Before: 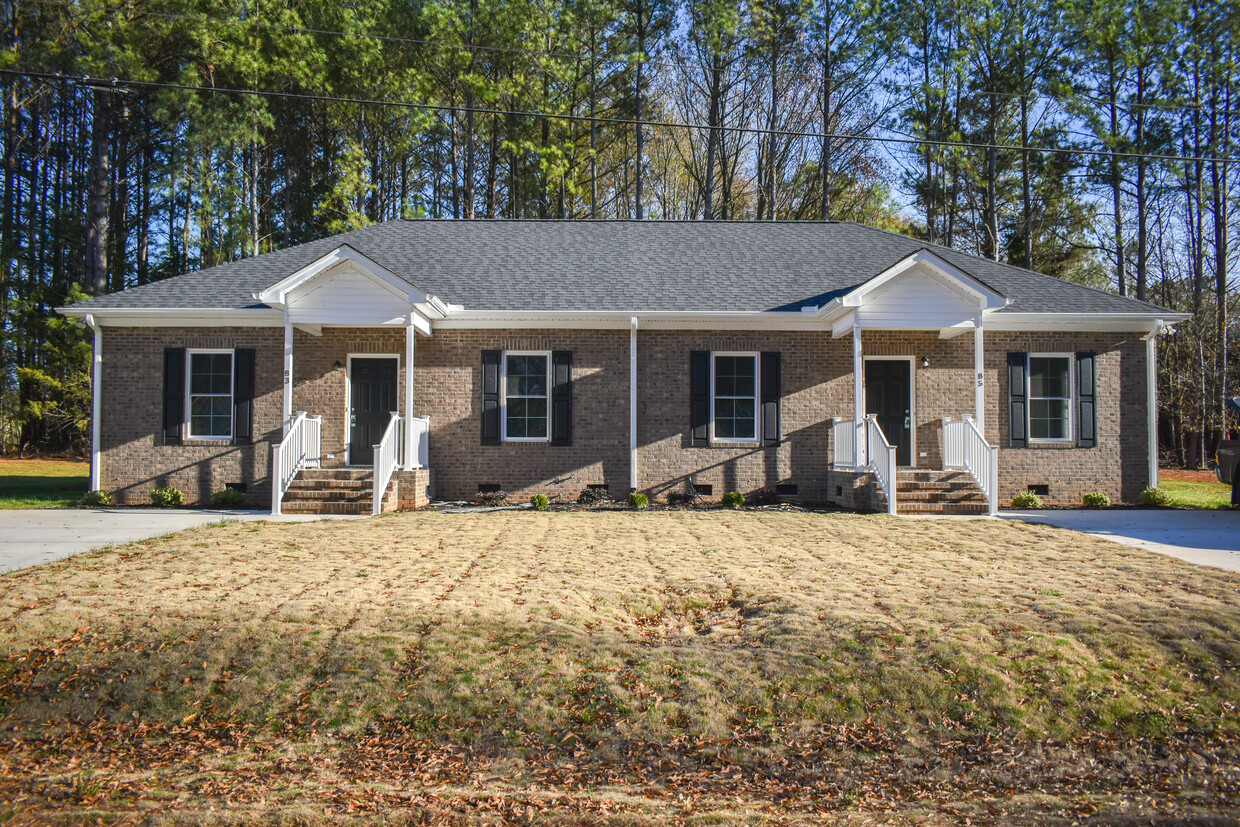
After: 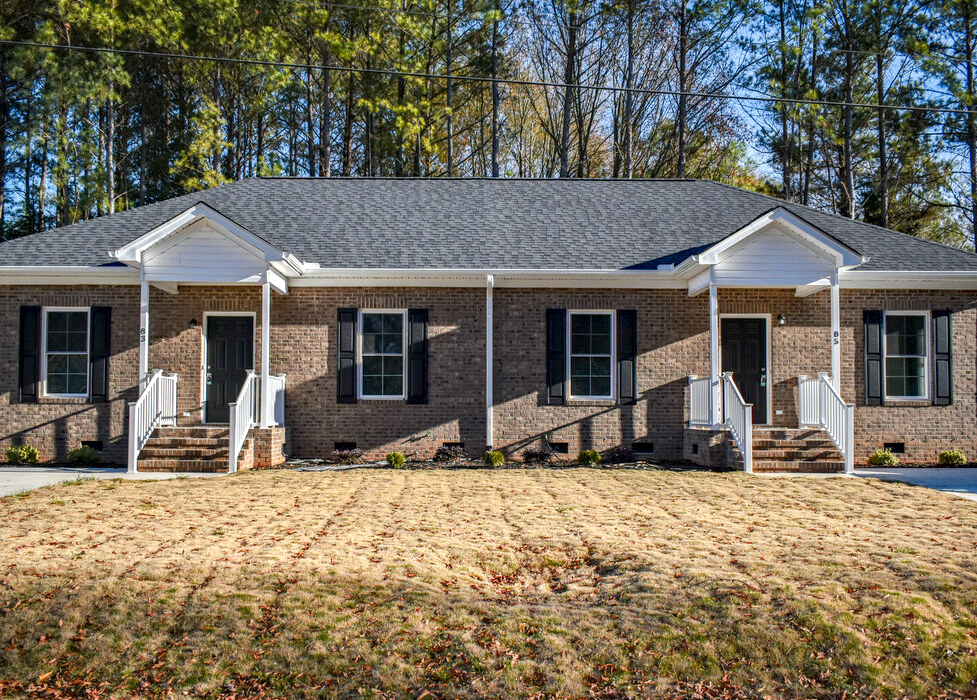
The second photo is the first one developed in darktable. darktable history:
crop: left 11.635%, top 5.098%, right 9.56%, bottom 10.233%
local contrast: shadows 91%, midtone range 0.493
color zones: curves: ch1 [(0.239, 0.552) (0.75, 0.5)]; ch2 [(0.25, 0.462) (0.749, 0.457)]
haze removal: strength 0.288, distance 0.249, compatibility mode true, adaptive false
